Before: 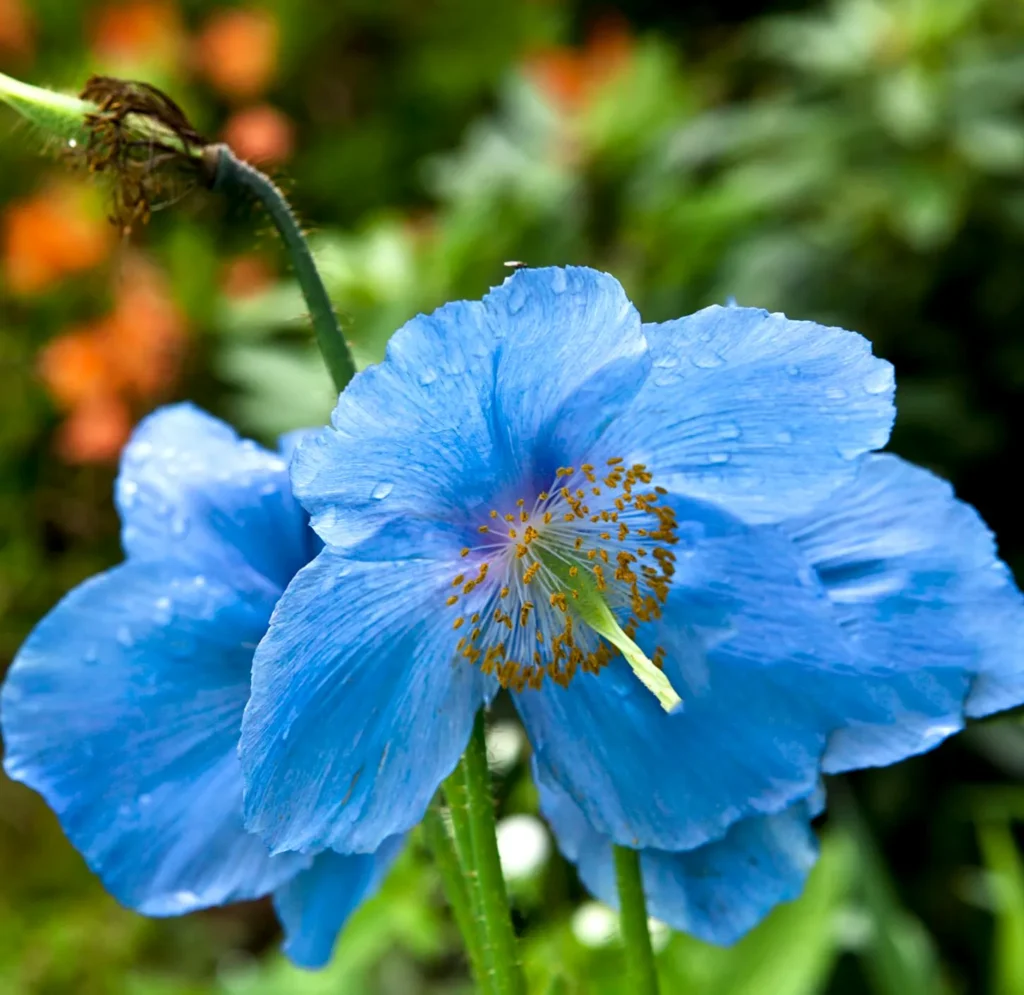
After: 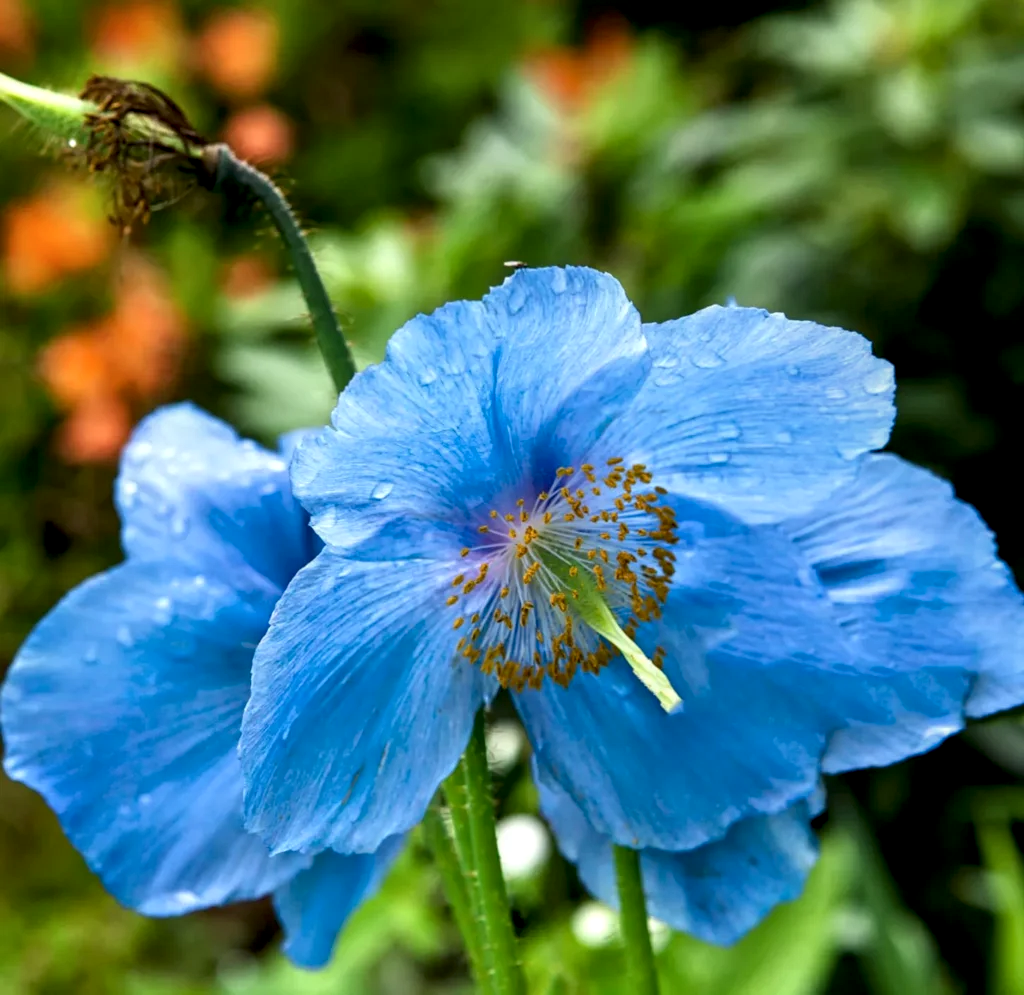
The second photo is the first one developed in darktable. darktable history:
local contrast: shadows 94%, midtone range 0.495
